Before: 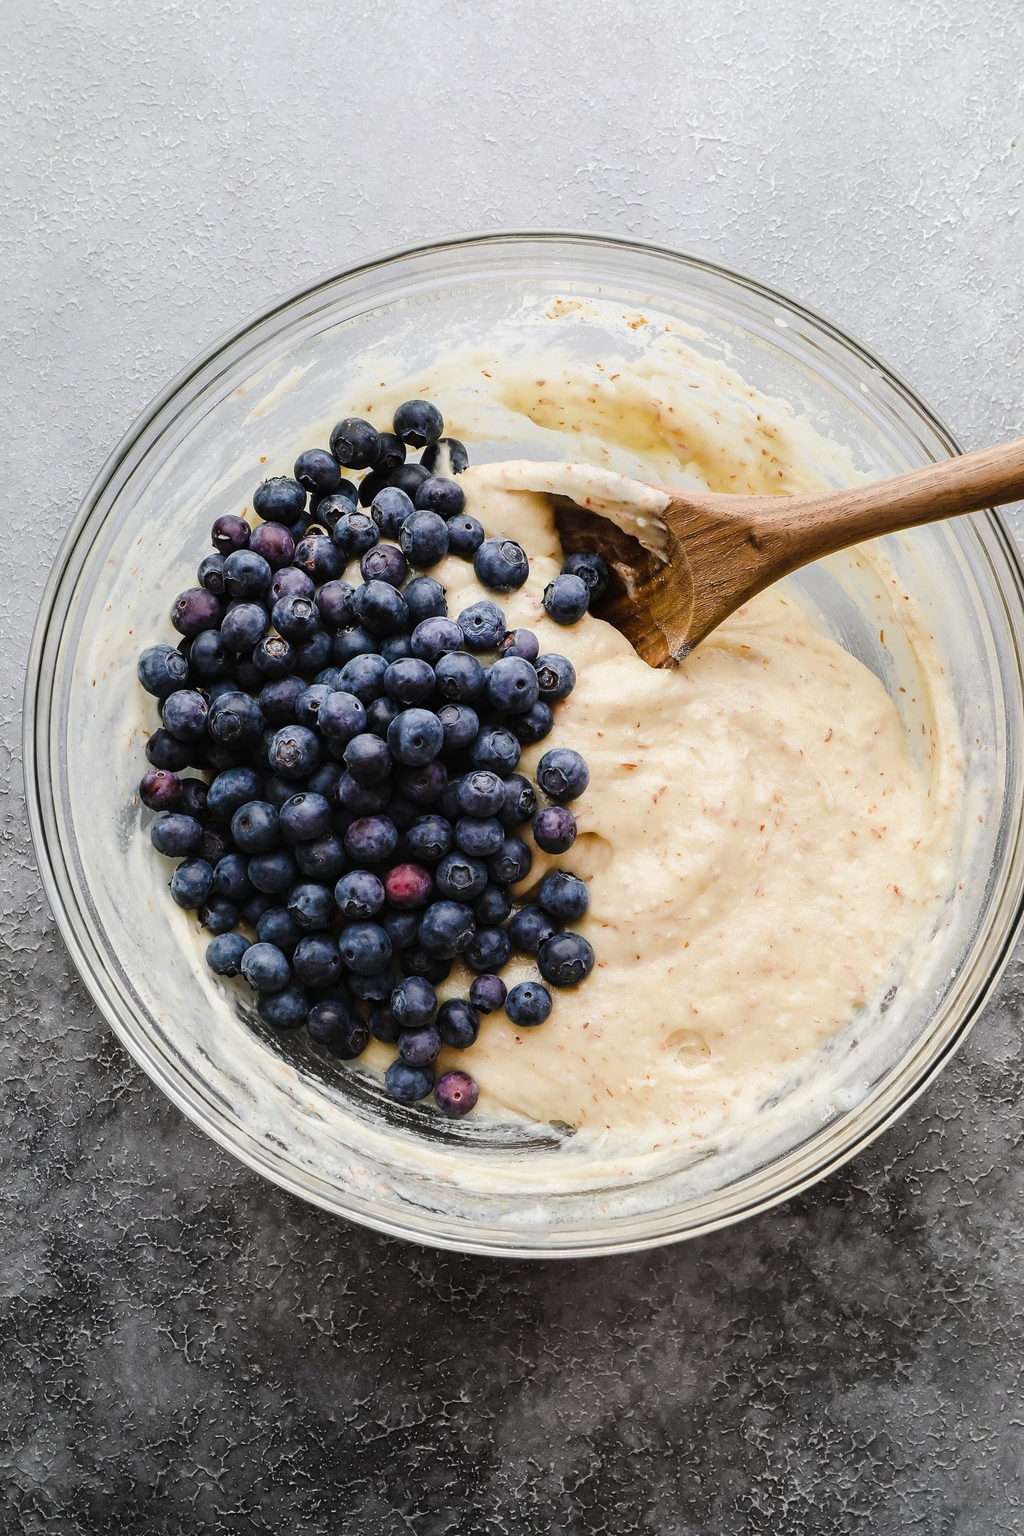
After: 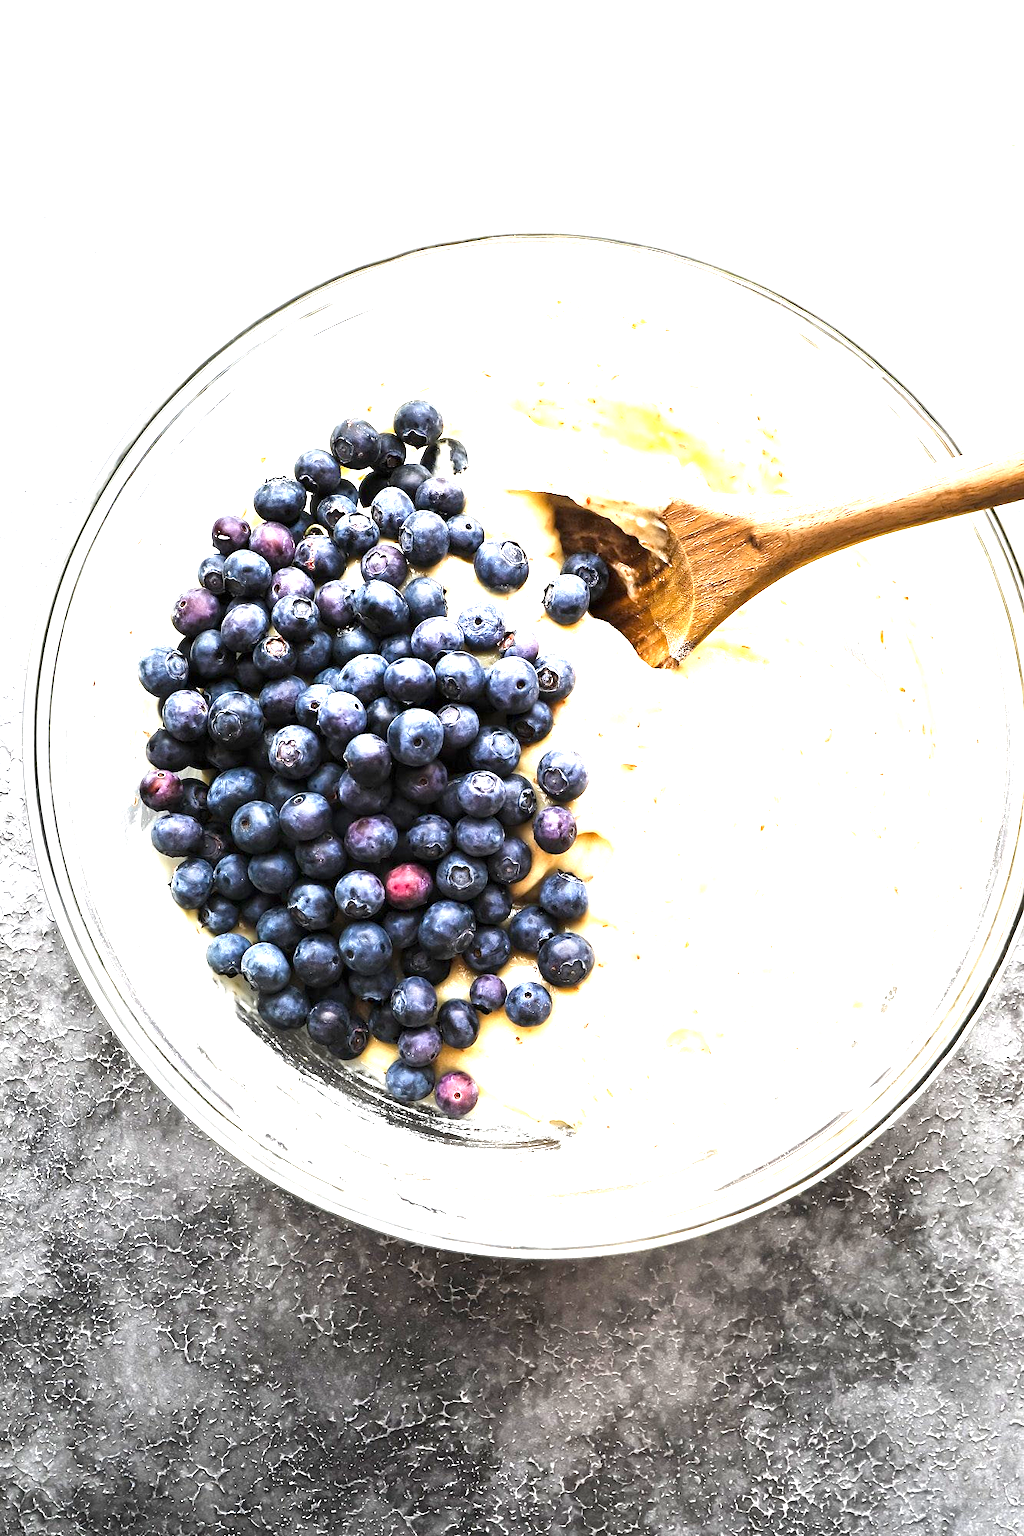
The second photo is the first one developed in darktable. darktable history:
exposure: black level correction 0.001, exposure 1.861 EV, compensate highlight preservation false
